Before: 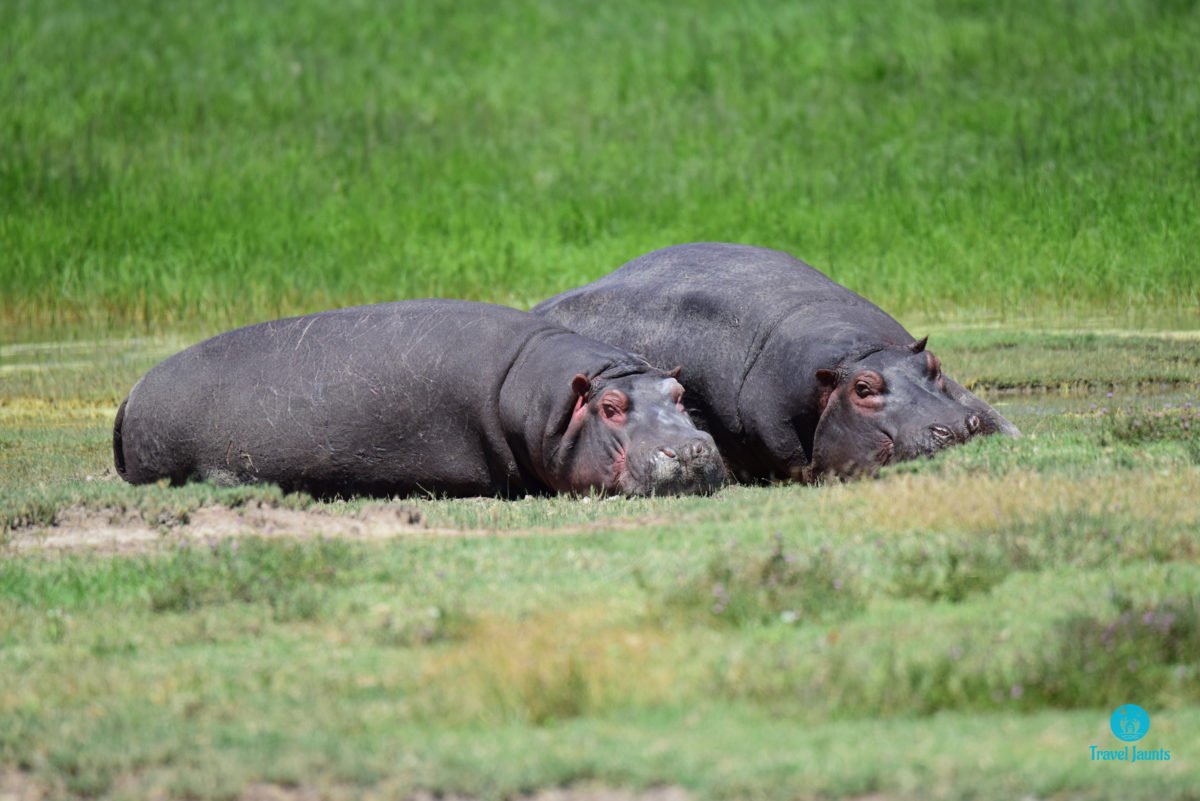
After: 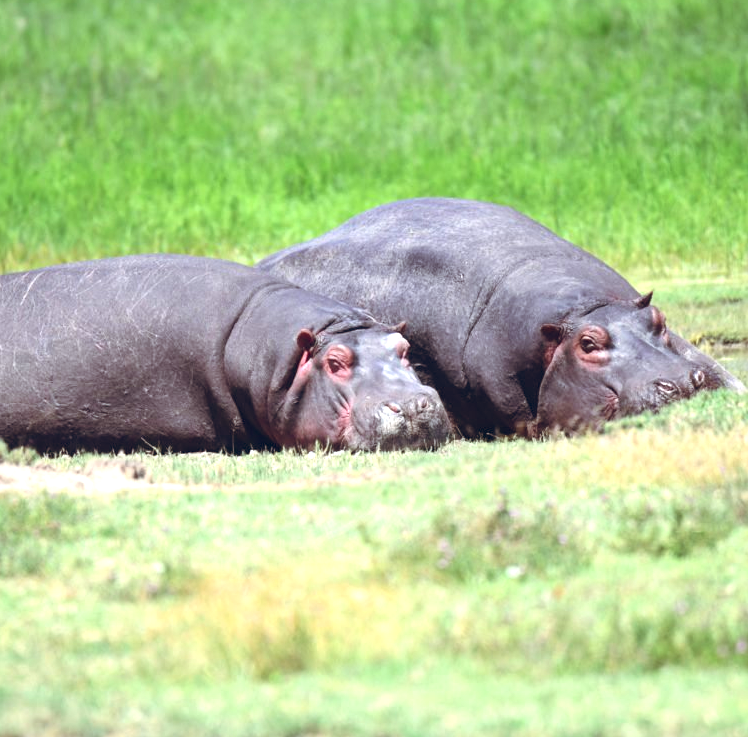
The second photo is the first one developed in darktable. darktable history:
crop and rotate: left 22.918%, top 5.629%, right 14.711%, bottom 2.247%
color balance rgb: shadows lift › chroma 9.92%, shadows lift › hue 45.12°, power › luminance 3.26%, power › hue 231.93°, global offset › luminance 0.4%, global offset › chroma 0.21%, global offset › hue 255.02°
exposure: exposure 1 EV, compensate highlight preservation false
